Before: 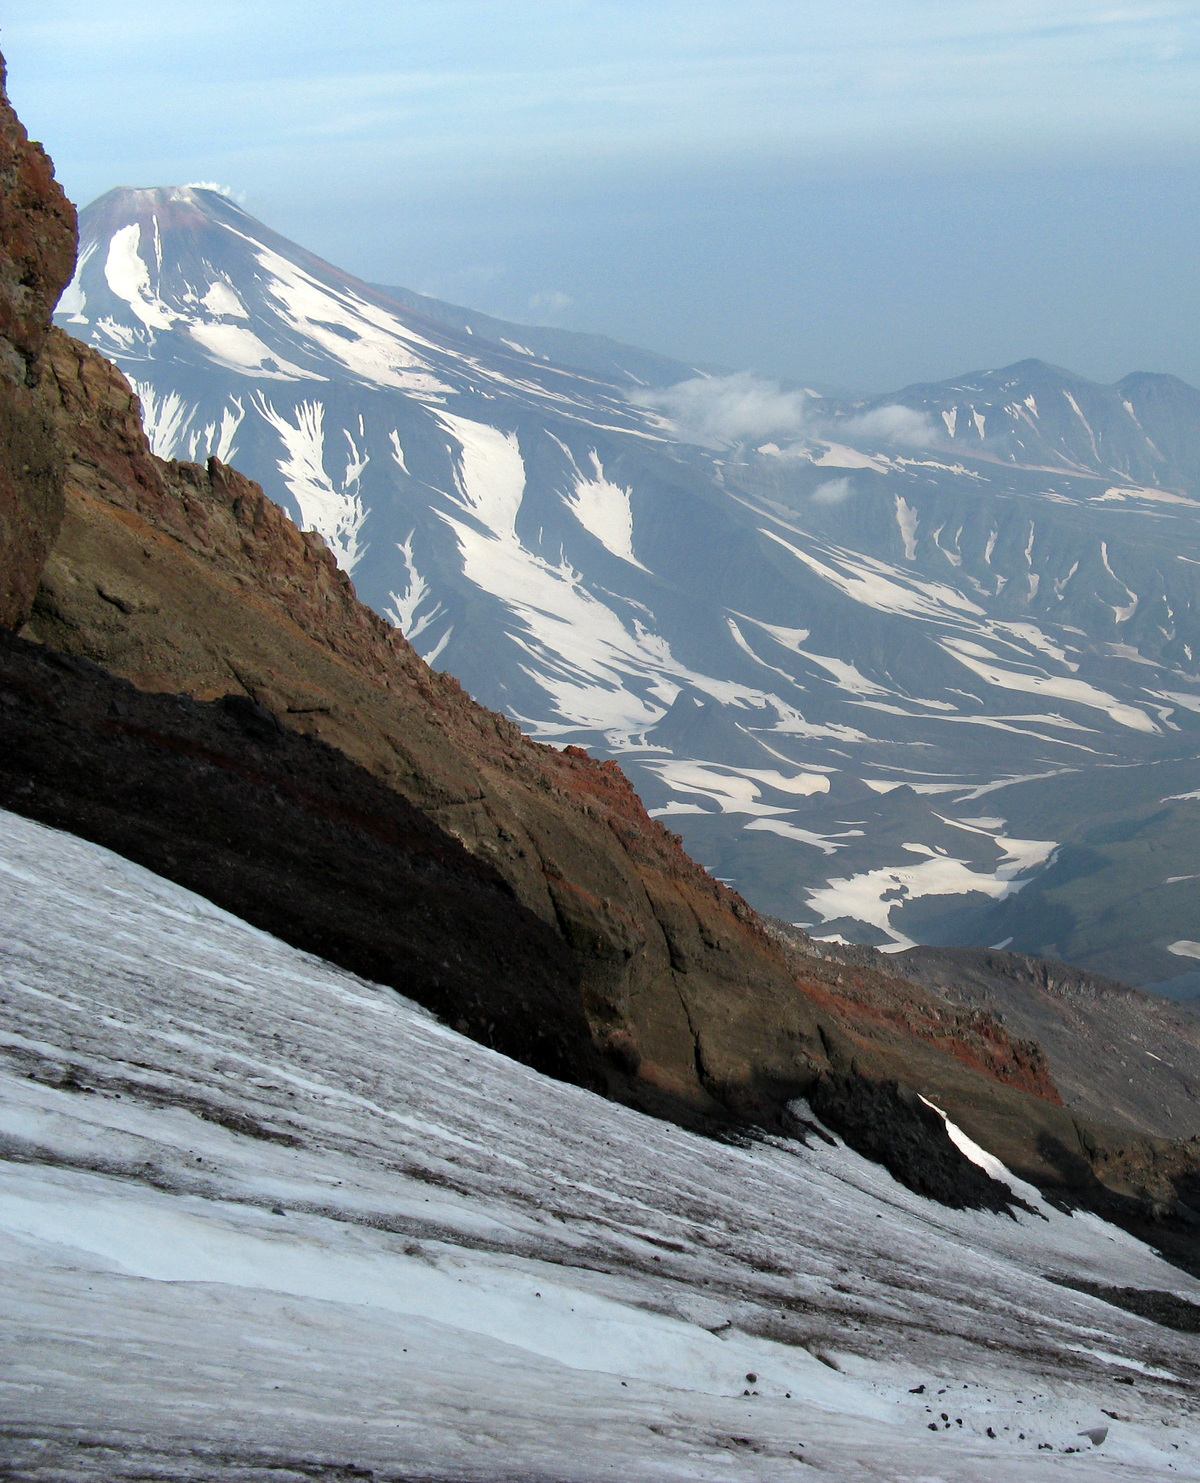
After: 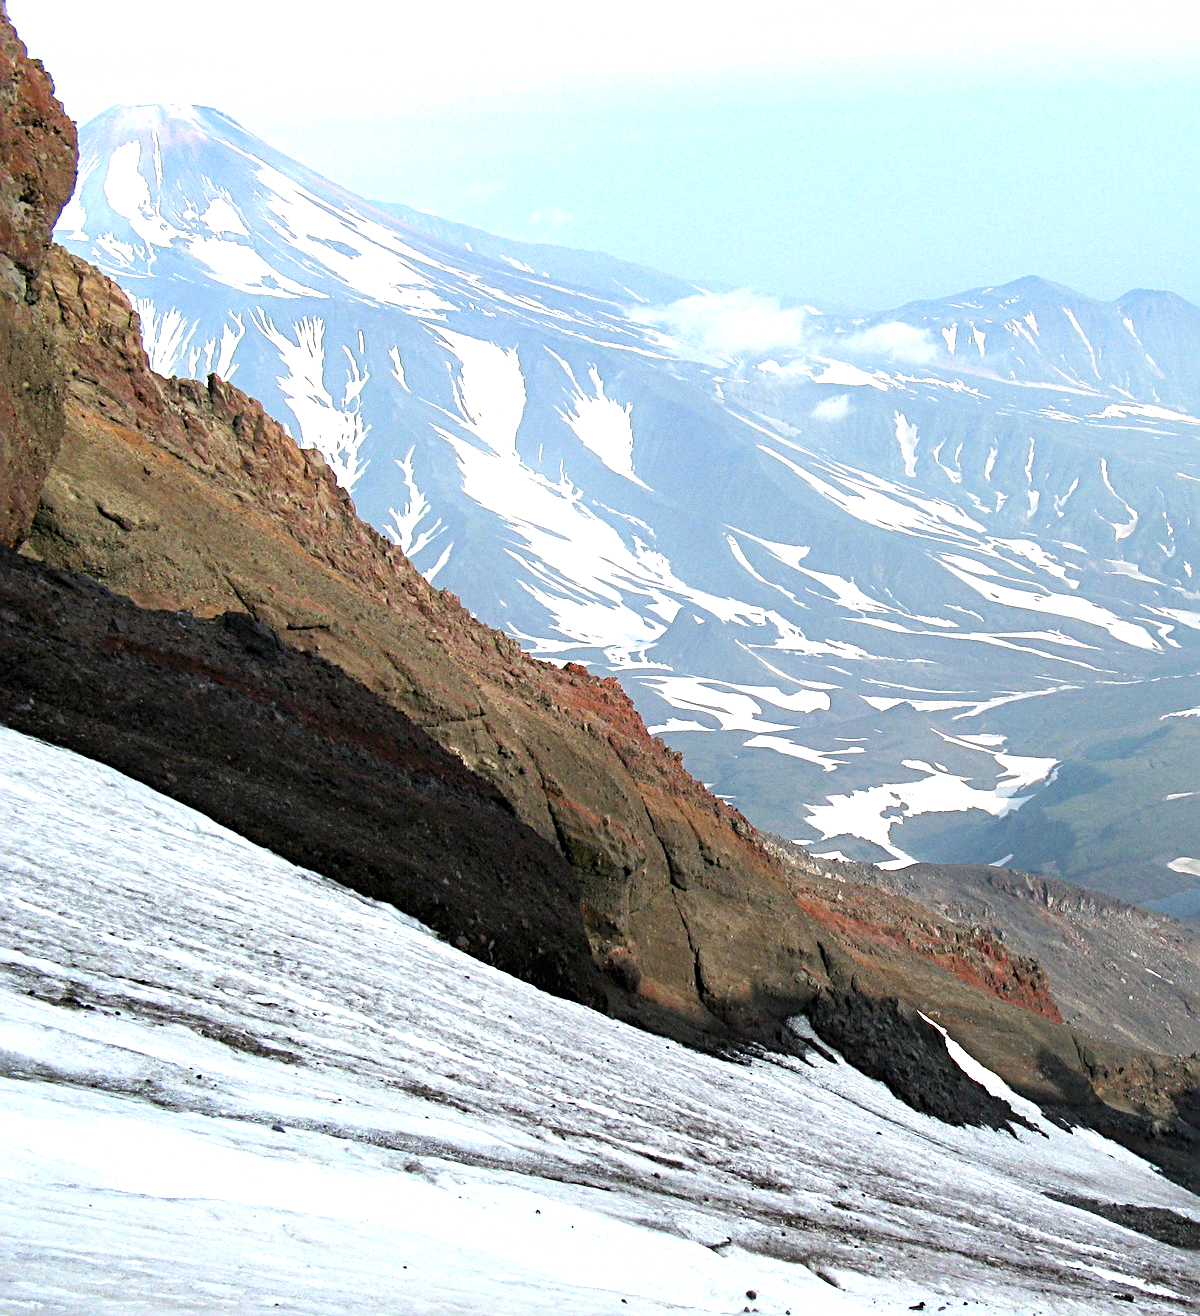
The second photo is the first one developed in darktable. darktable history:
levels: levels [0, 0.478, 1]
sharpen: radius 3.119
crop and rotate: top 5.609%, bottom 5.609%
exposure: black level correction 0, exposure 1.2 EV, compensate highlight preservation false
